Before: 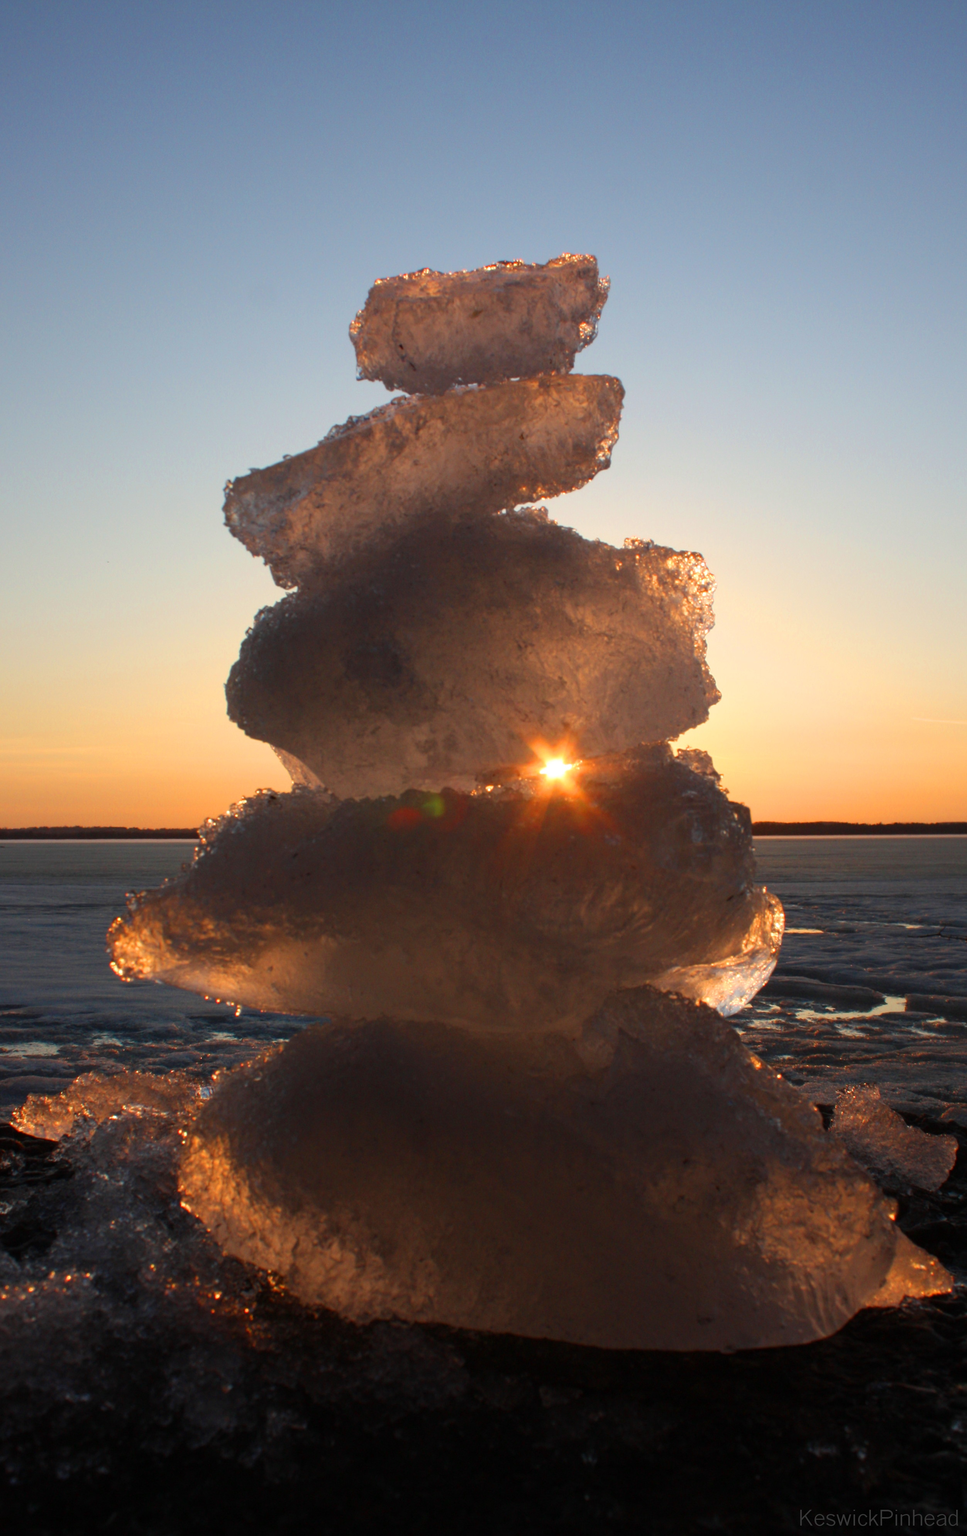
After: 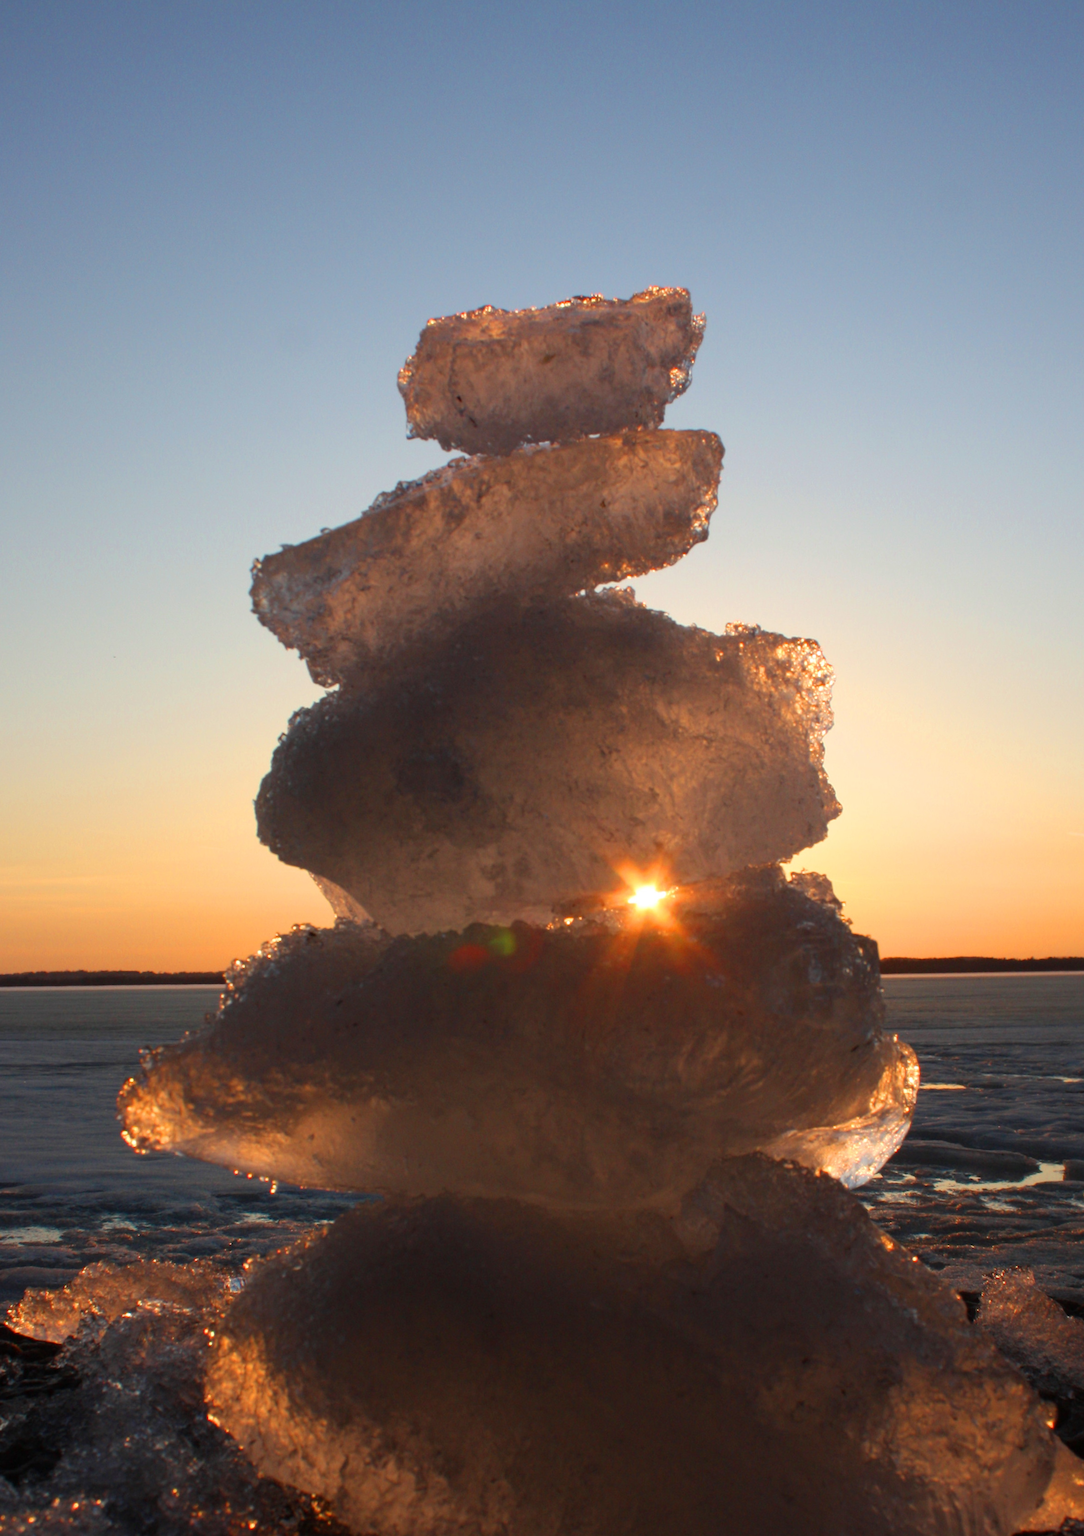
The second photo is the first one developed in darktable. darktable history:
crop and rotate: angle 0.538°, left 0.3%, right 3.538%, bottom 14.323%
